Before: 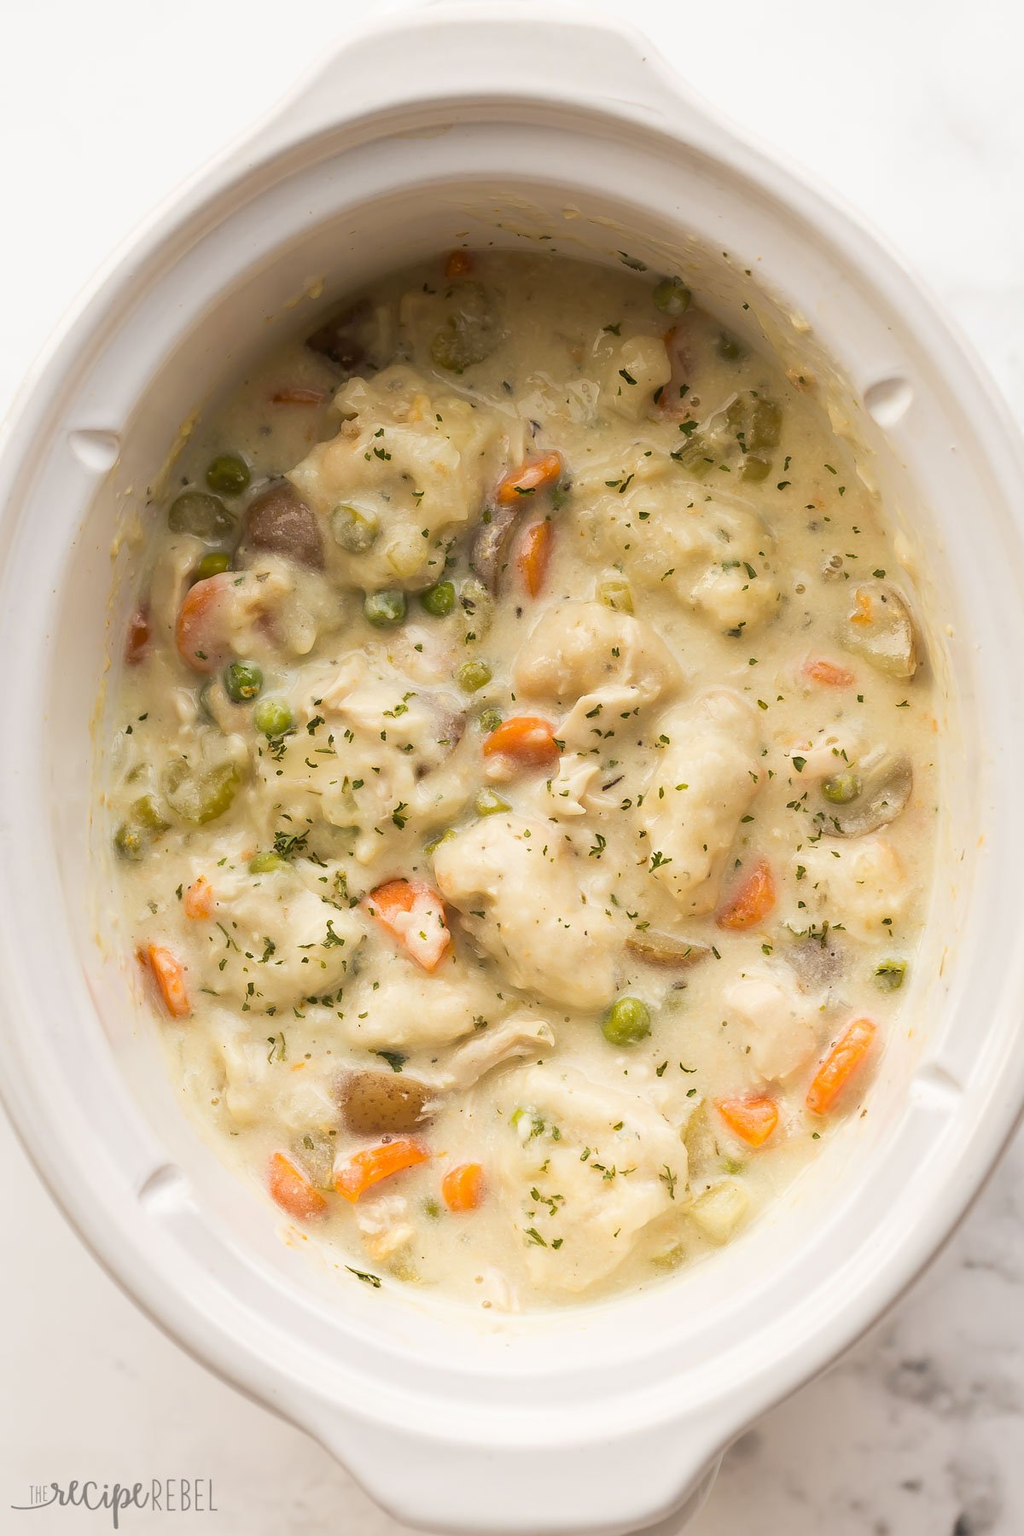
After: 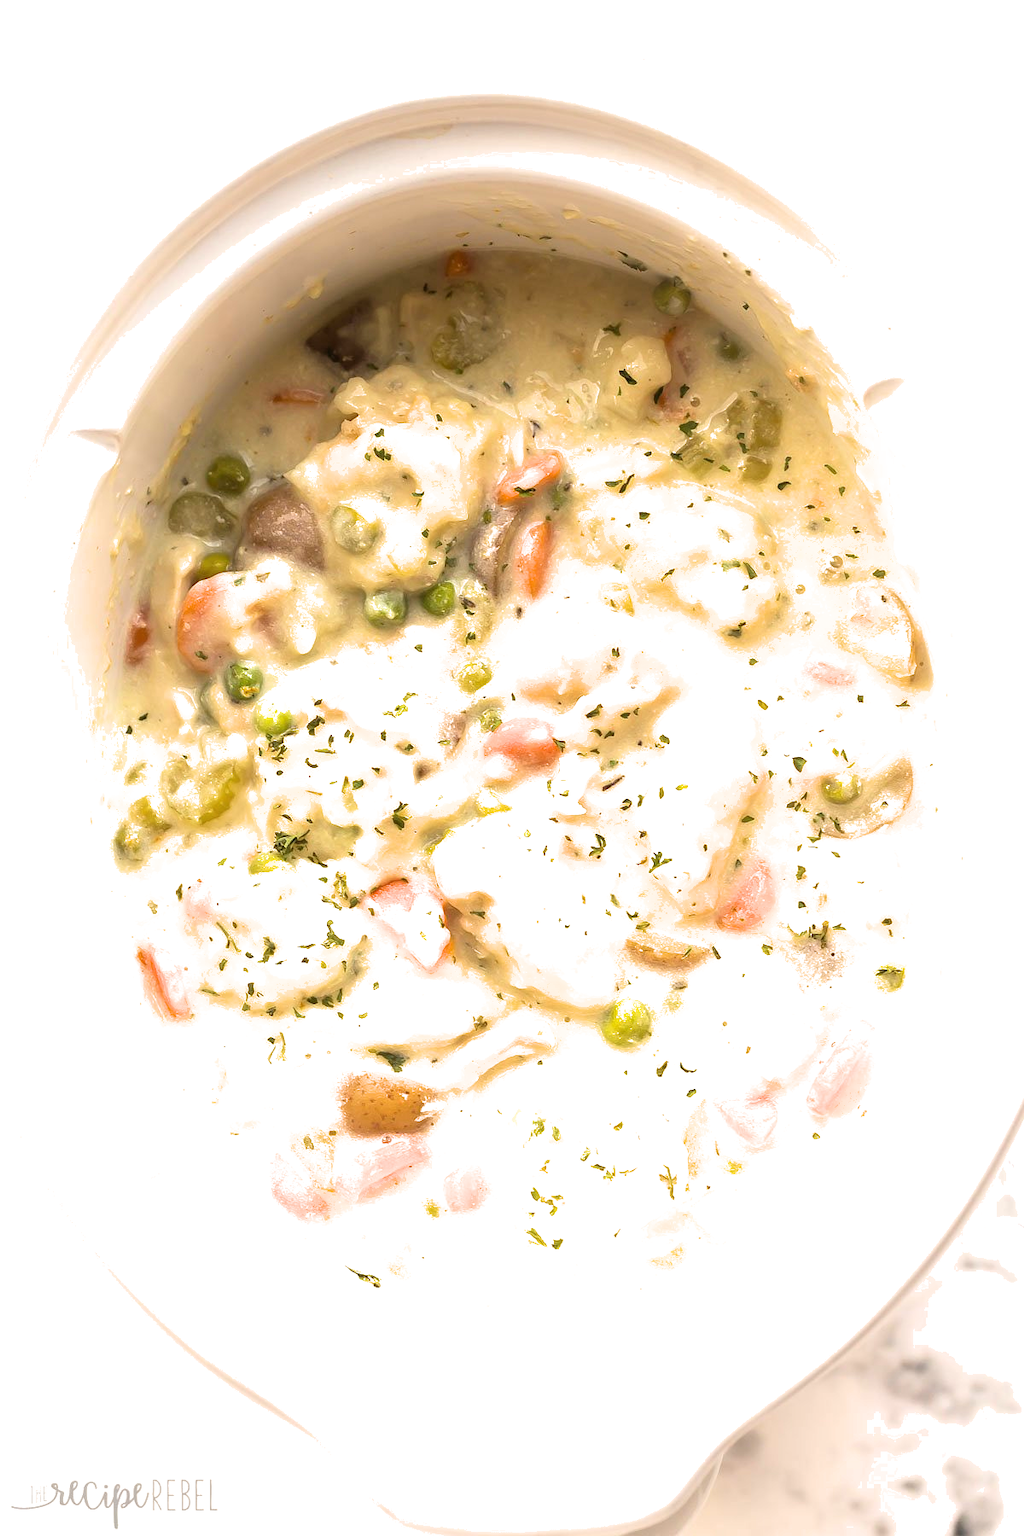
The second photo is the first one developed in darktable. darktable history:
filmic rgb: middle gray luminance 18.34%, black relative exposure -11.47 EV, white relative exposure 2.59 EV, target black luminance 0%, hardness 8.37, latitude 99%, contrast 1.08, shadows ↔ highlights balance 0.593%, color science v6 (2022)
exposure: black level correction 0, exposure 1.105 EV, compensate exposure bias true, compensate highlight preservation false
